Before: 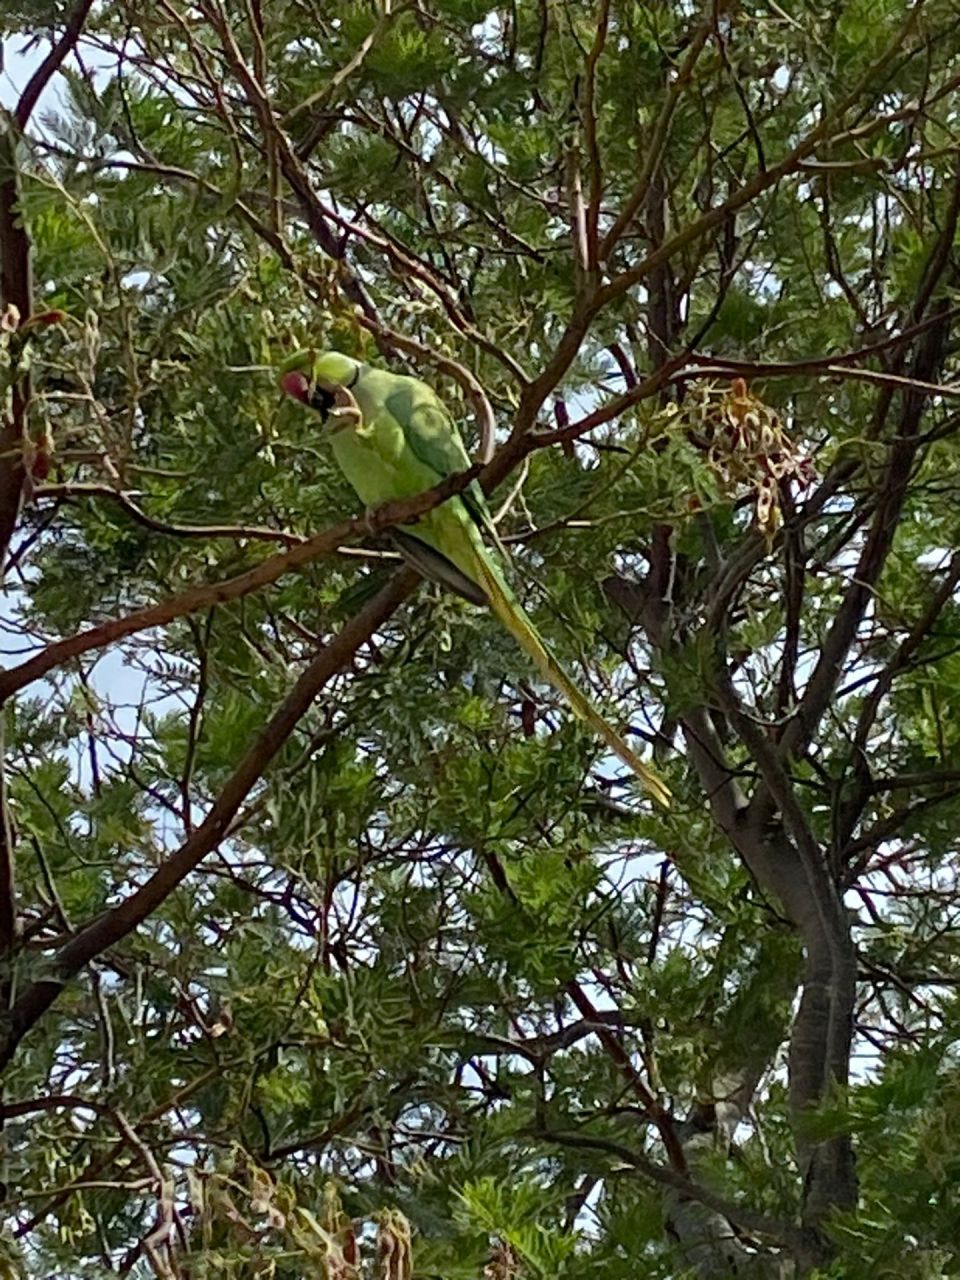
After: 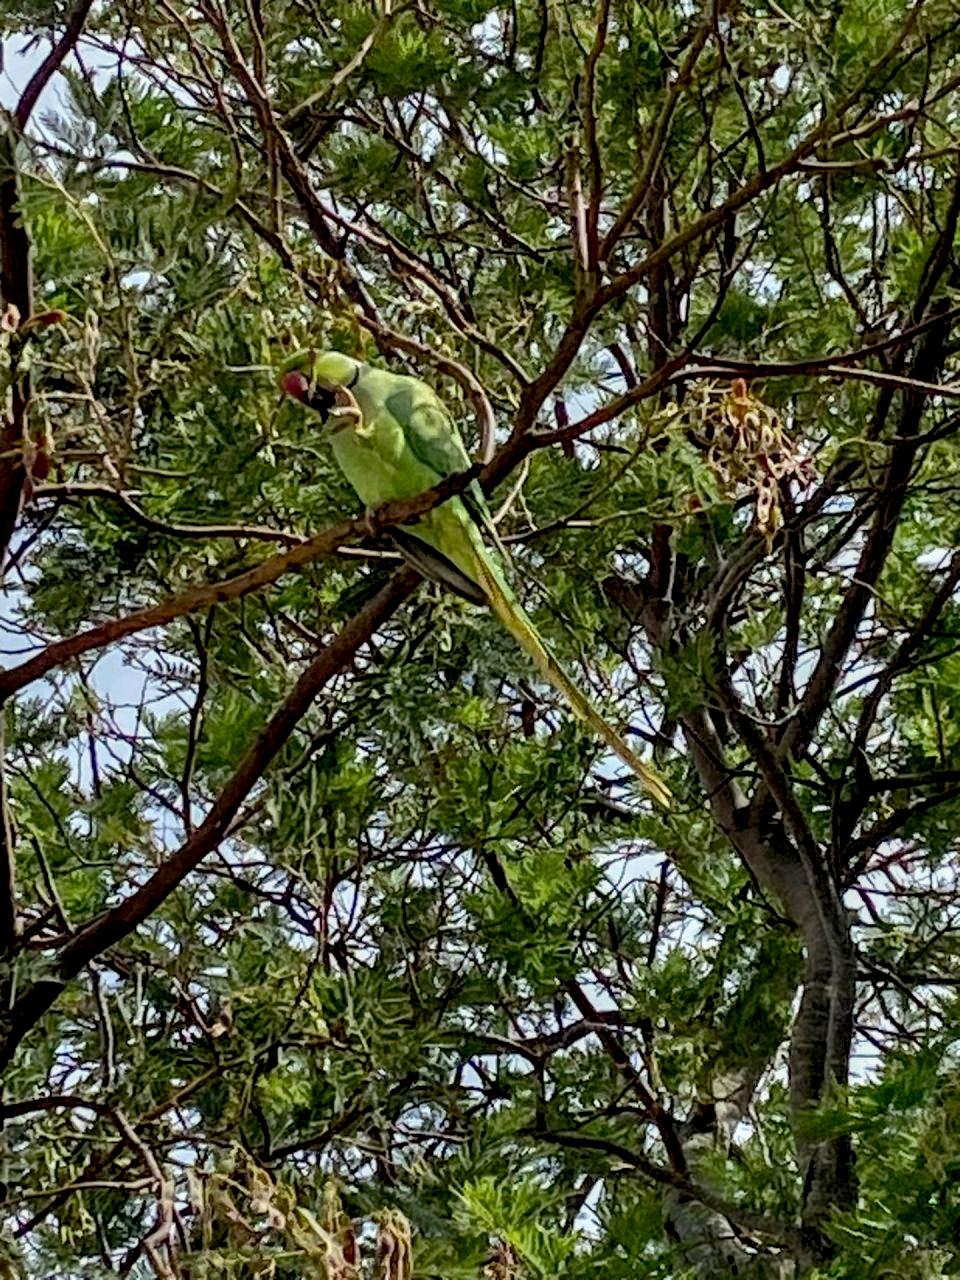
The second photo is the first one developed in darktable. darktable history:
local contrast: detail 130%
exposure: black level correction 0.009, exposure -0.168 EV, compensate exposure bias true, compensate highlight preservation false
shadows and highlights: soften with gaussian
